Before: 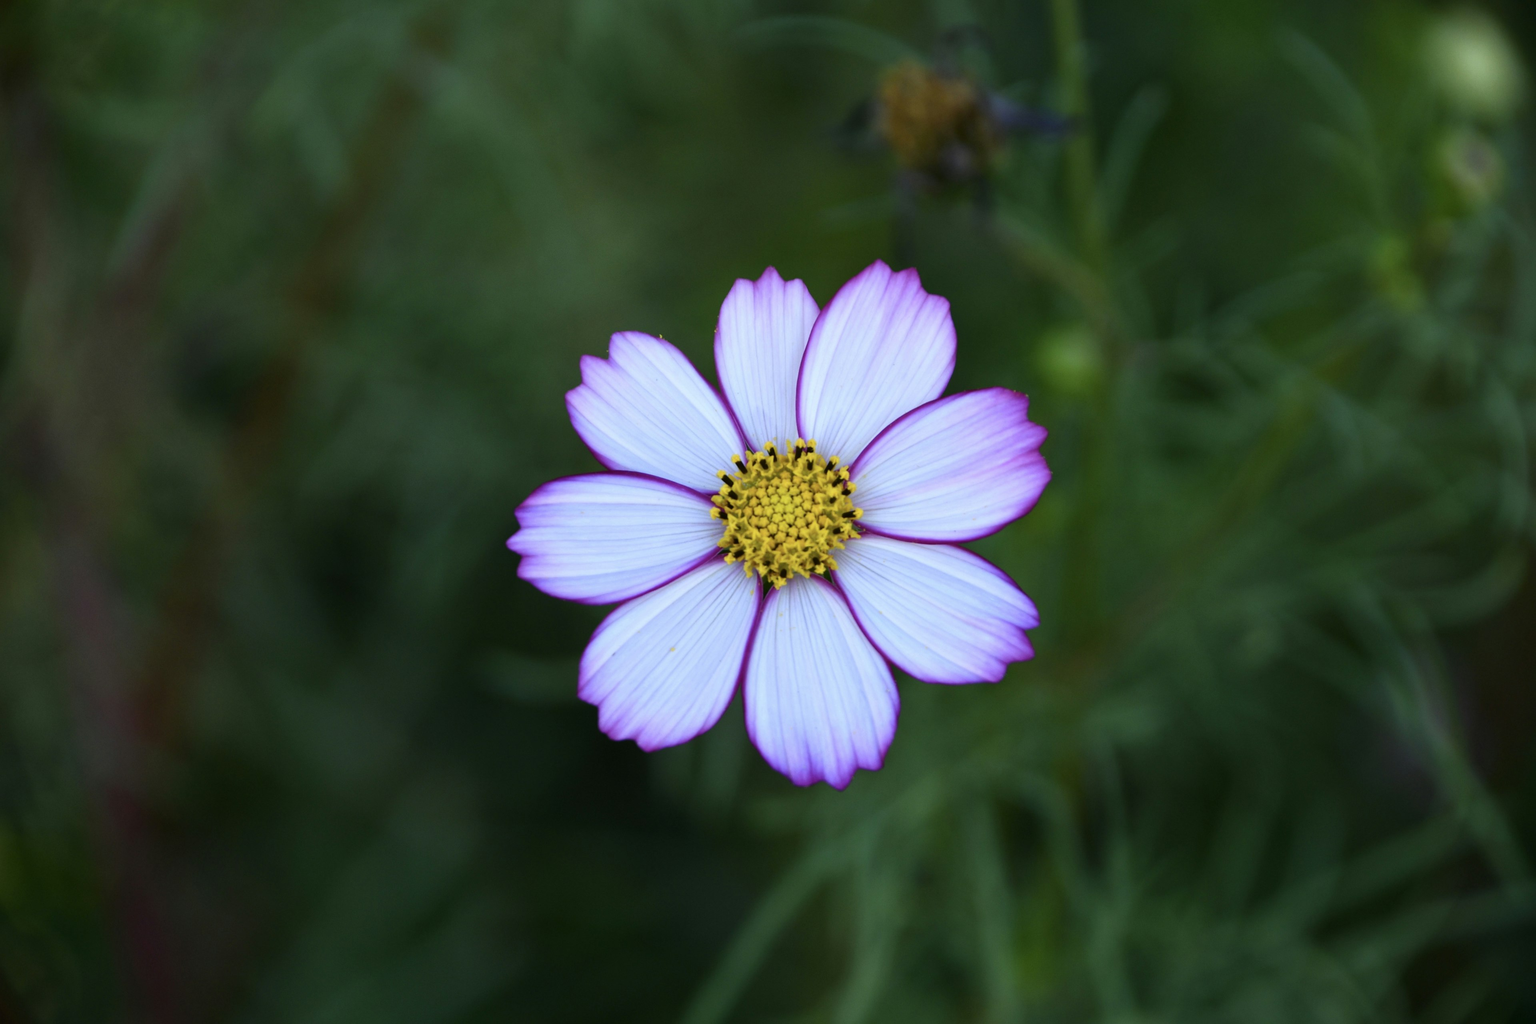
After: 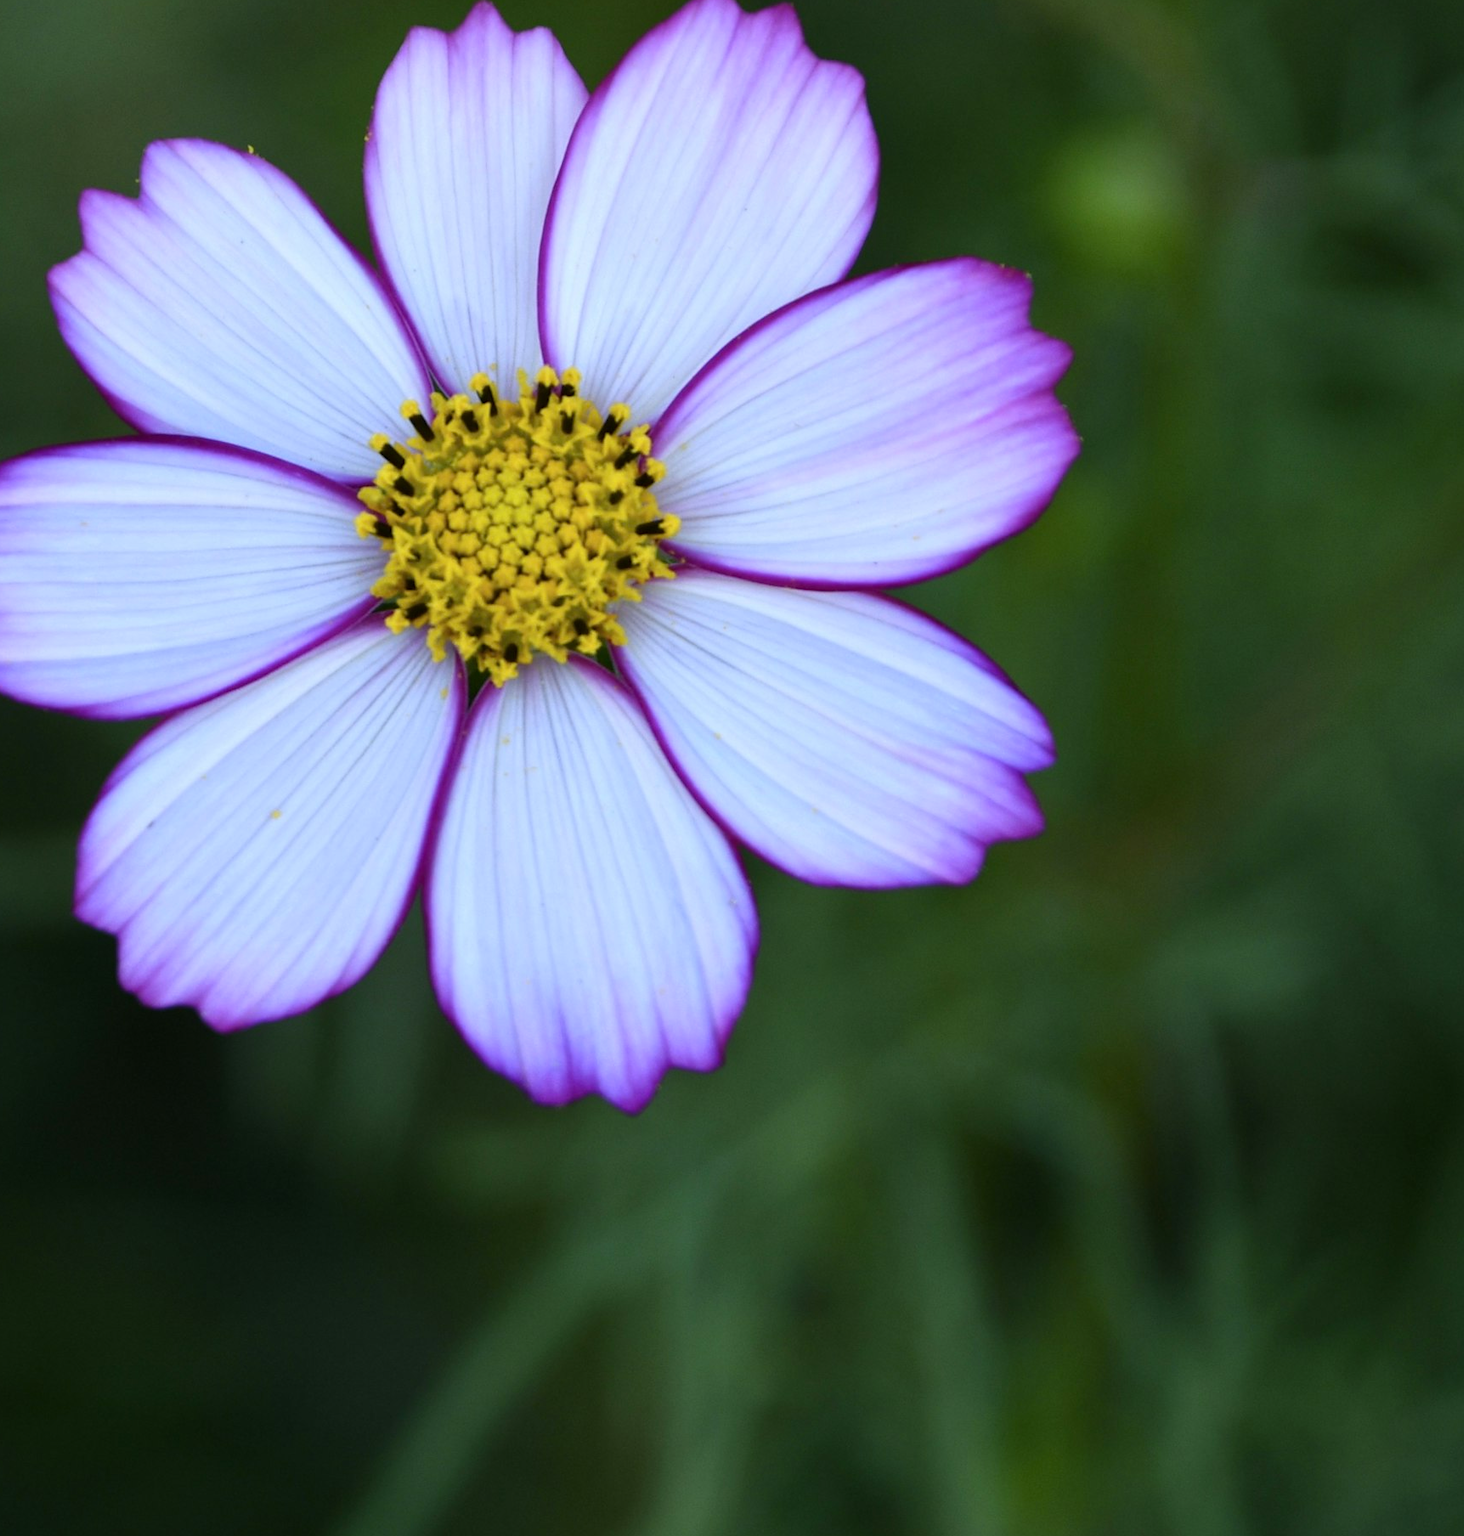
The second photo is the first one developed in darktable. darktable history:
color balance rgb: linear chroma grading › global chroma 6.227%, perceptual saturation grading › global saturation 0.073%, global vibrance 9.354%
crop: left 35.364%, top 26.01%, right 19.739%, bottom 3.353%
